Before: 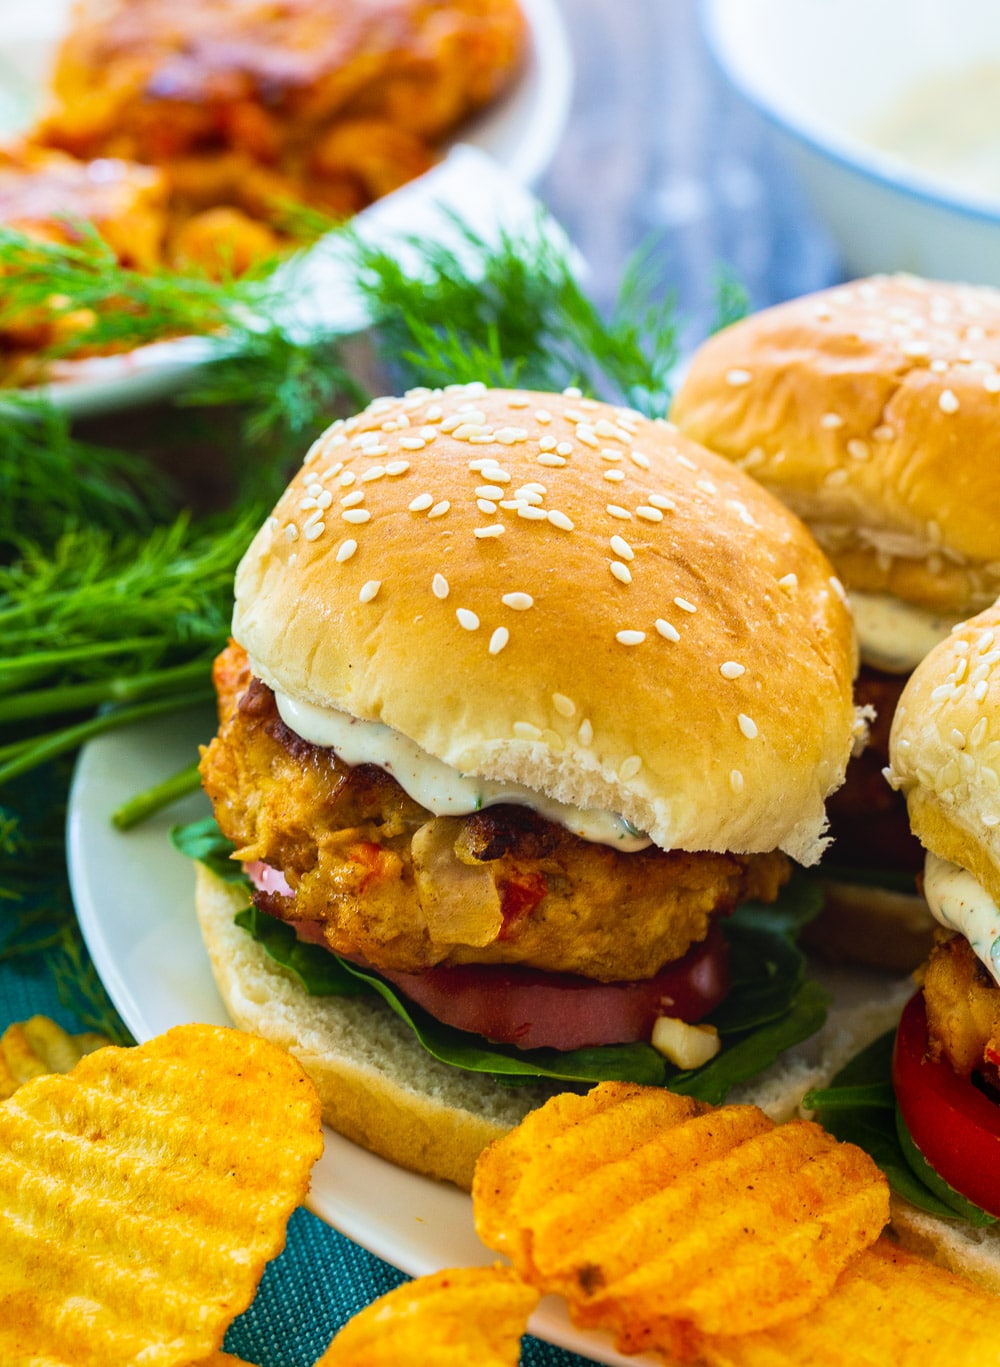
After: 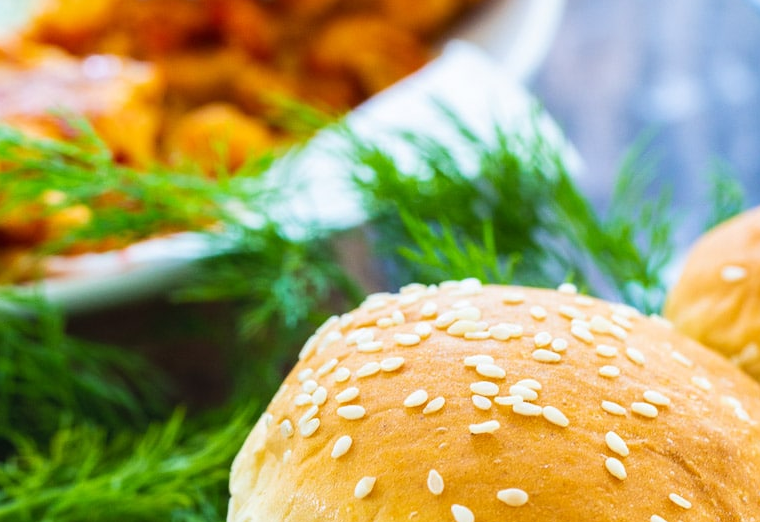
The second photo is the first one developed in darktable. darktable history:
crop: left 0.552%, top 7.649%, right 23.413%, bottom 54.147%
